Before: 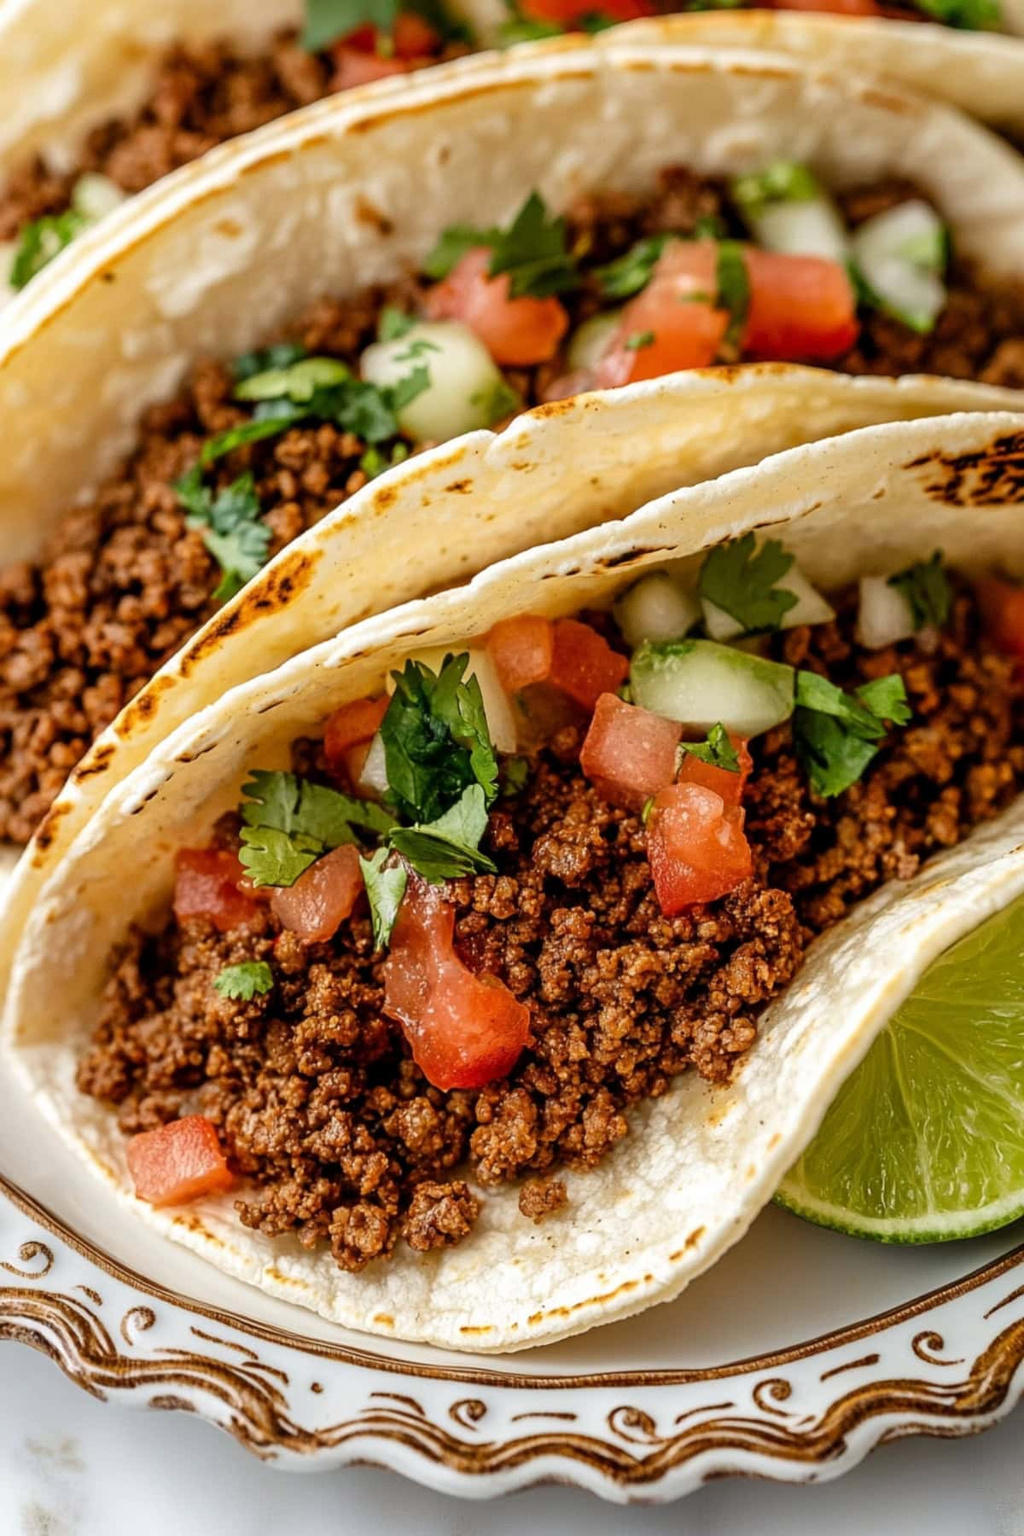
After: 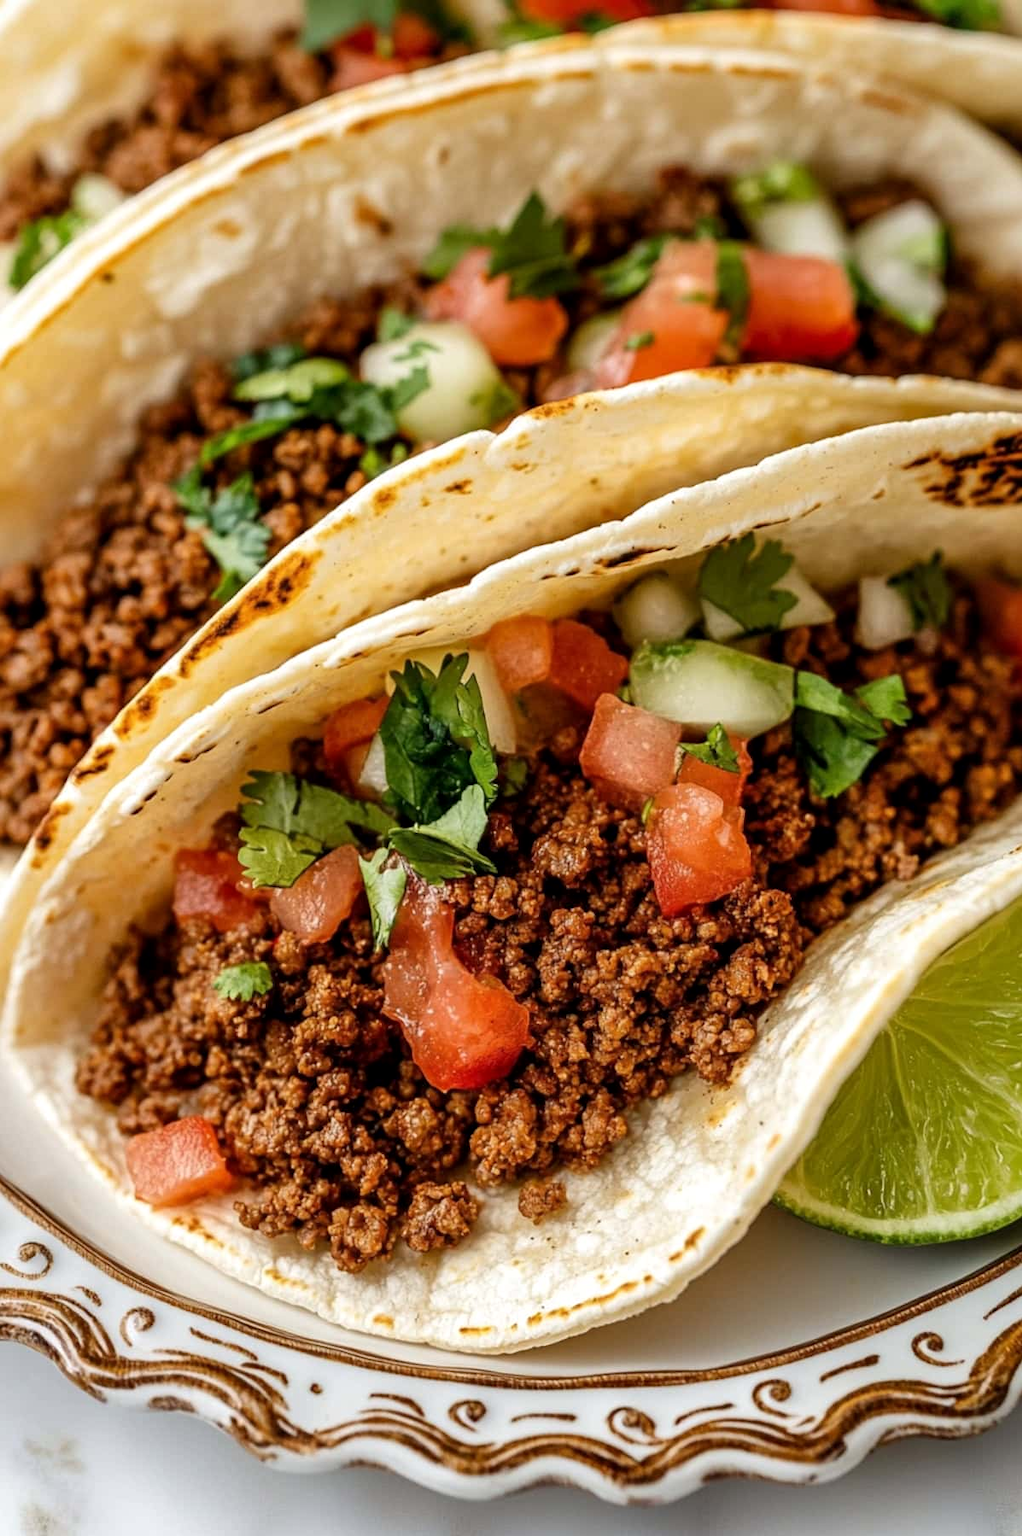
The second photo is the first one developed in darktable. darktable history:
local contrast: mode bilateral grid, contrast 100, coarseness 100, detail 108%, midtone range 0.2
crop and rotate: left 0.133%, bottom 0.004%
